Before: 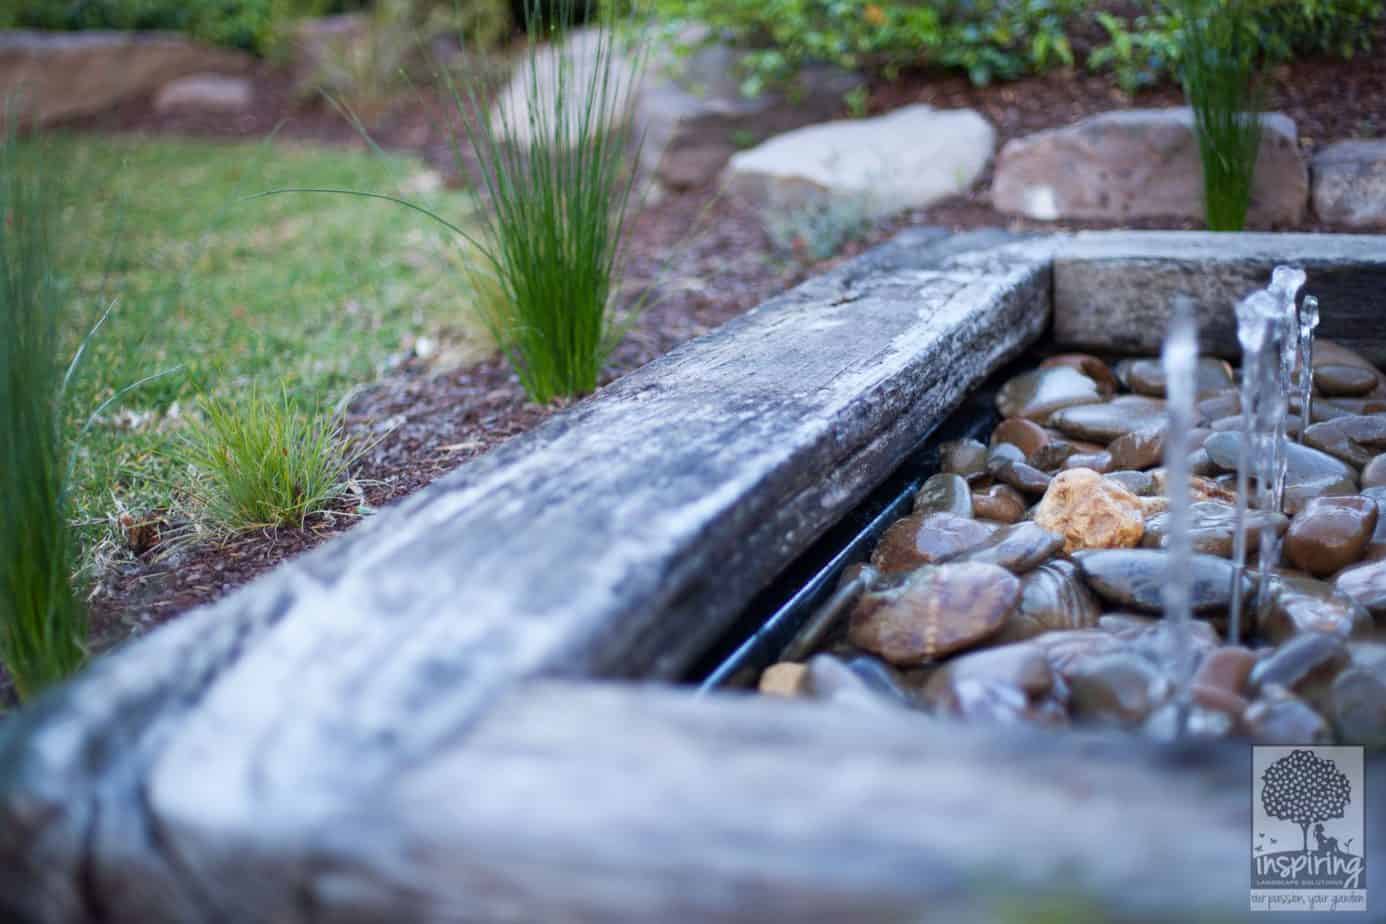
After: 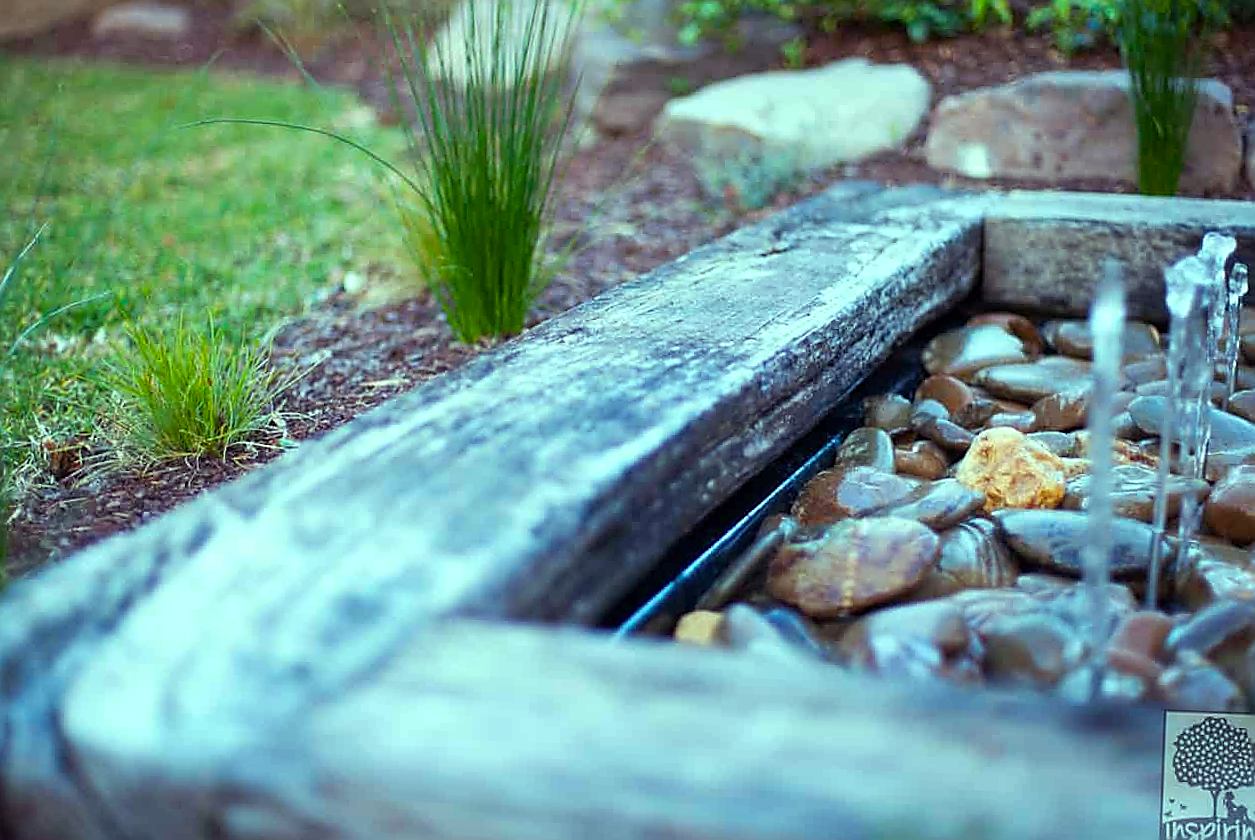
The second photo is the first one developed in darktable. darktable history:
sharpen: radius 1.361, amount 1.235, threshold 0.751
crop and rotate: angle -2.1°, left 3.109%, top 3.642%, right 1.355%, bottom 0.497%
color balance rgb: highlights gain › luminance 15.679%, highlights gain › chroma 6.907%, highlights gain › hue 126.38°, perceptual saturation grading › global saturation 29.67%, perceptual brilliance grading › highlights 2.602%
